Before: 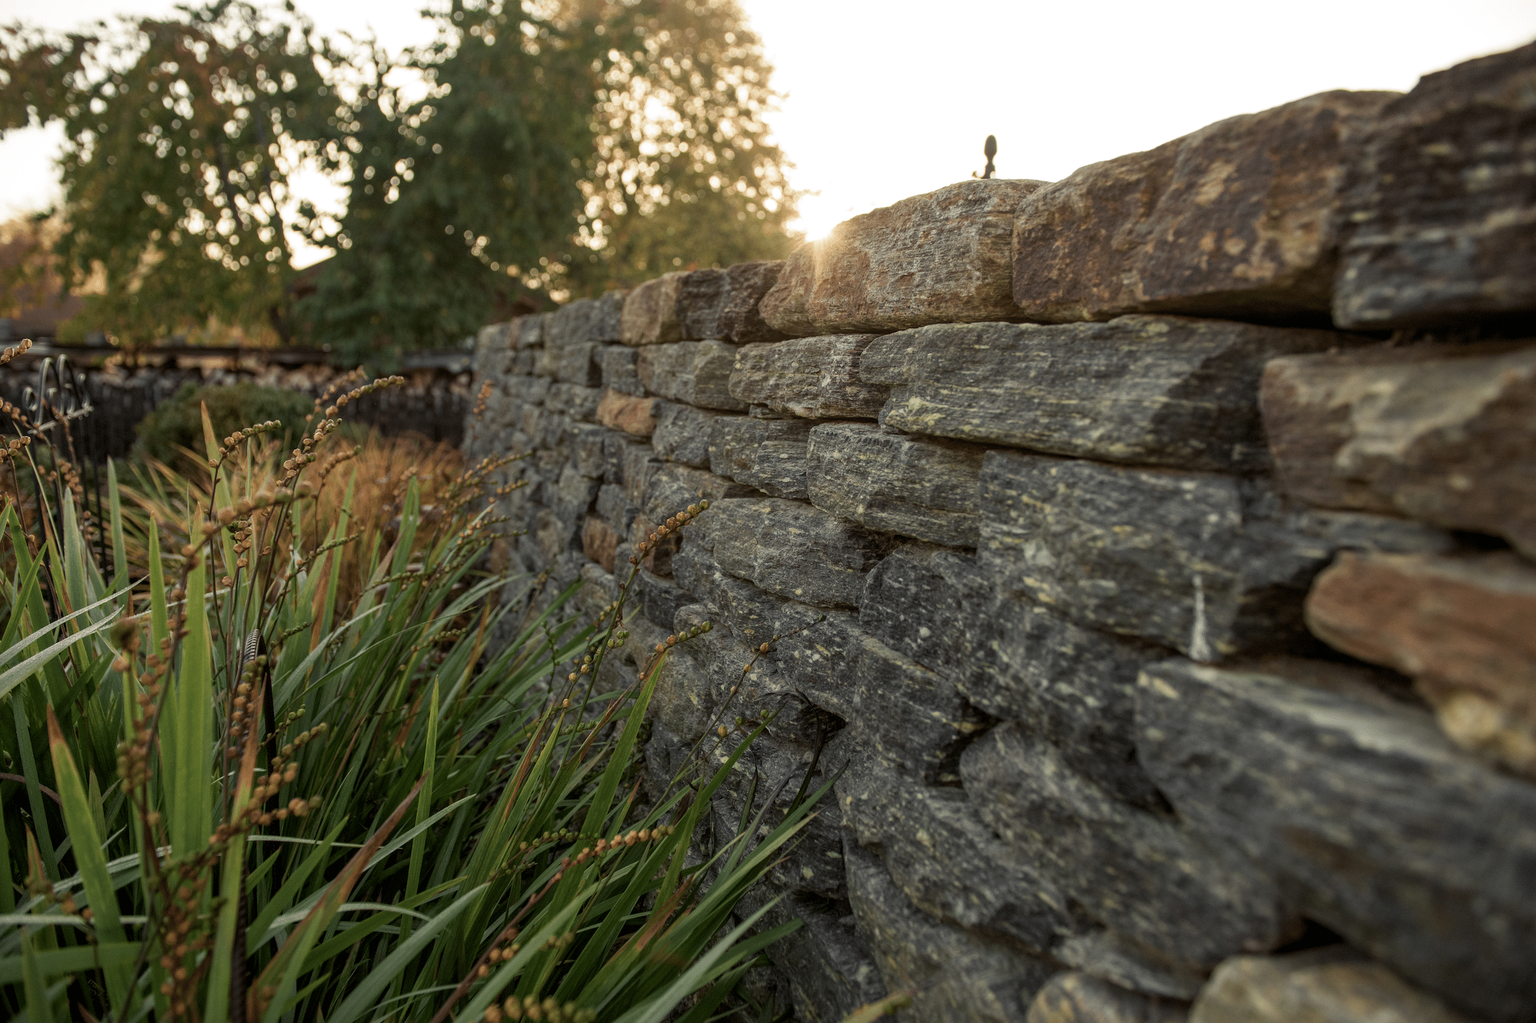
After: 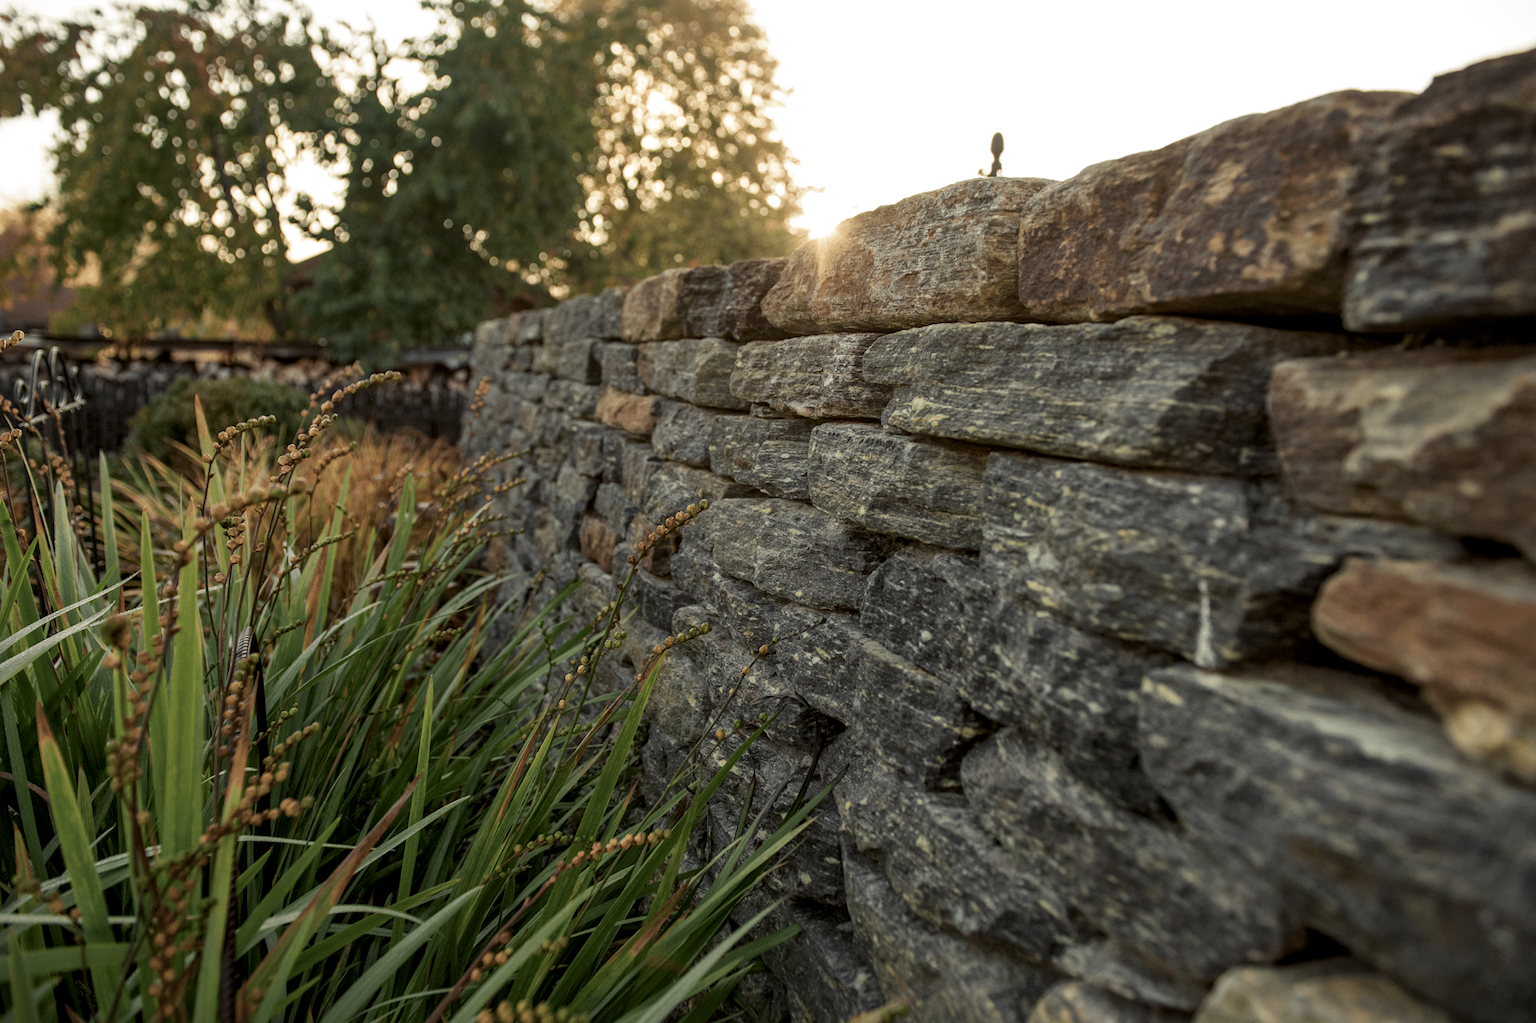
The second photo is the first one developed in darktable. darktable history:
local contrast: mode bilateral grid, contrast 20, coarseness 50, detail 120%, midtone range 0.2
tone equalizer: on, module defaults
crop and rotate: angle -0.5°
